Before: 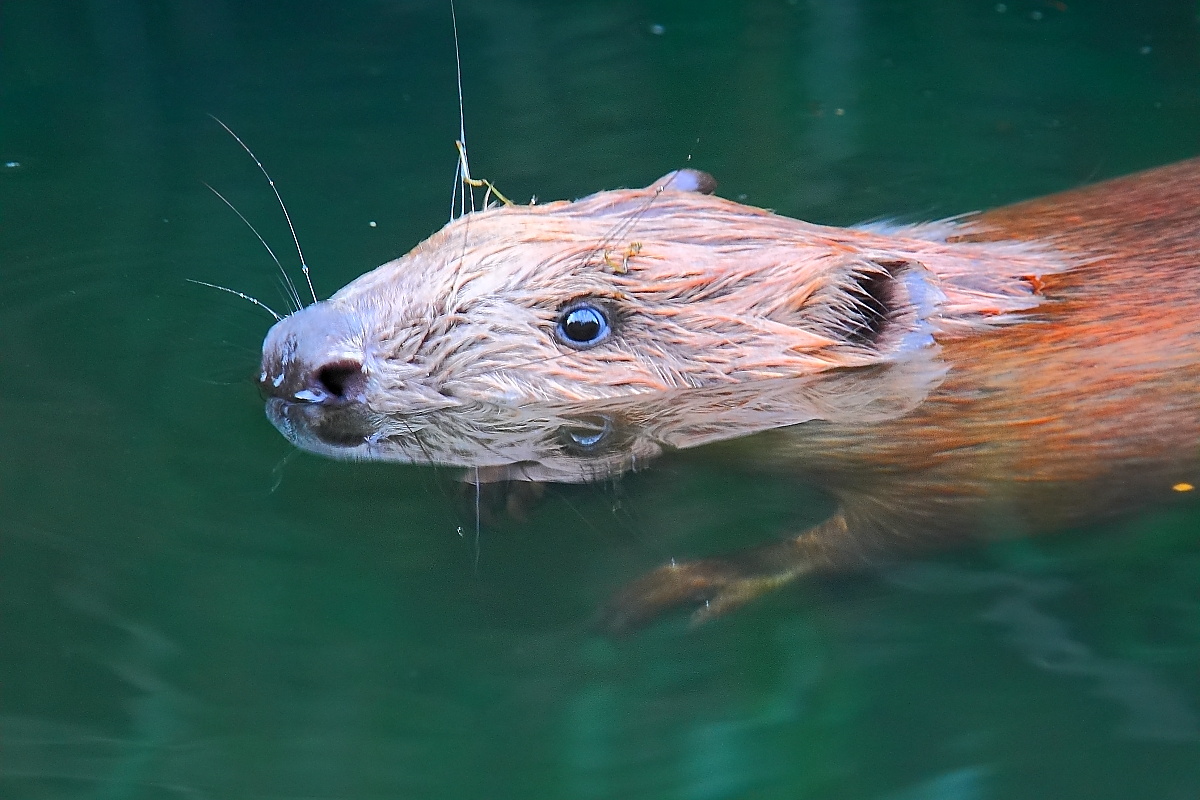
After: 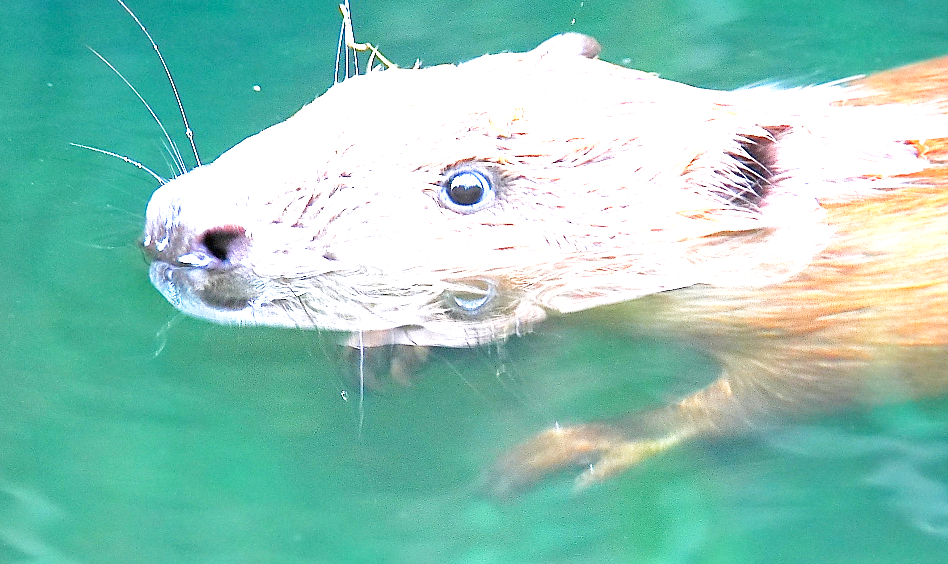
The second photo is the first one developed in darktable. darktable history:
velvia: strength 16.91%
exposure: black level correction 0, exposure 1.995 EV, compensate highlight preservation false
contrast brightness saturation: contrast 0.07
base curve: curves: ch0 [(0, 0) (0.204, 0.334) (0.55, 0.733) (1, 1)], preserve colors none
crop: left 9.706%, top 17.007%, right 11.25%, bottom 12.384%
